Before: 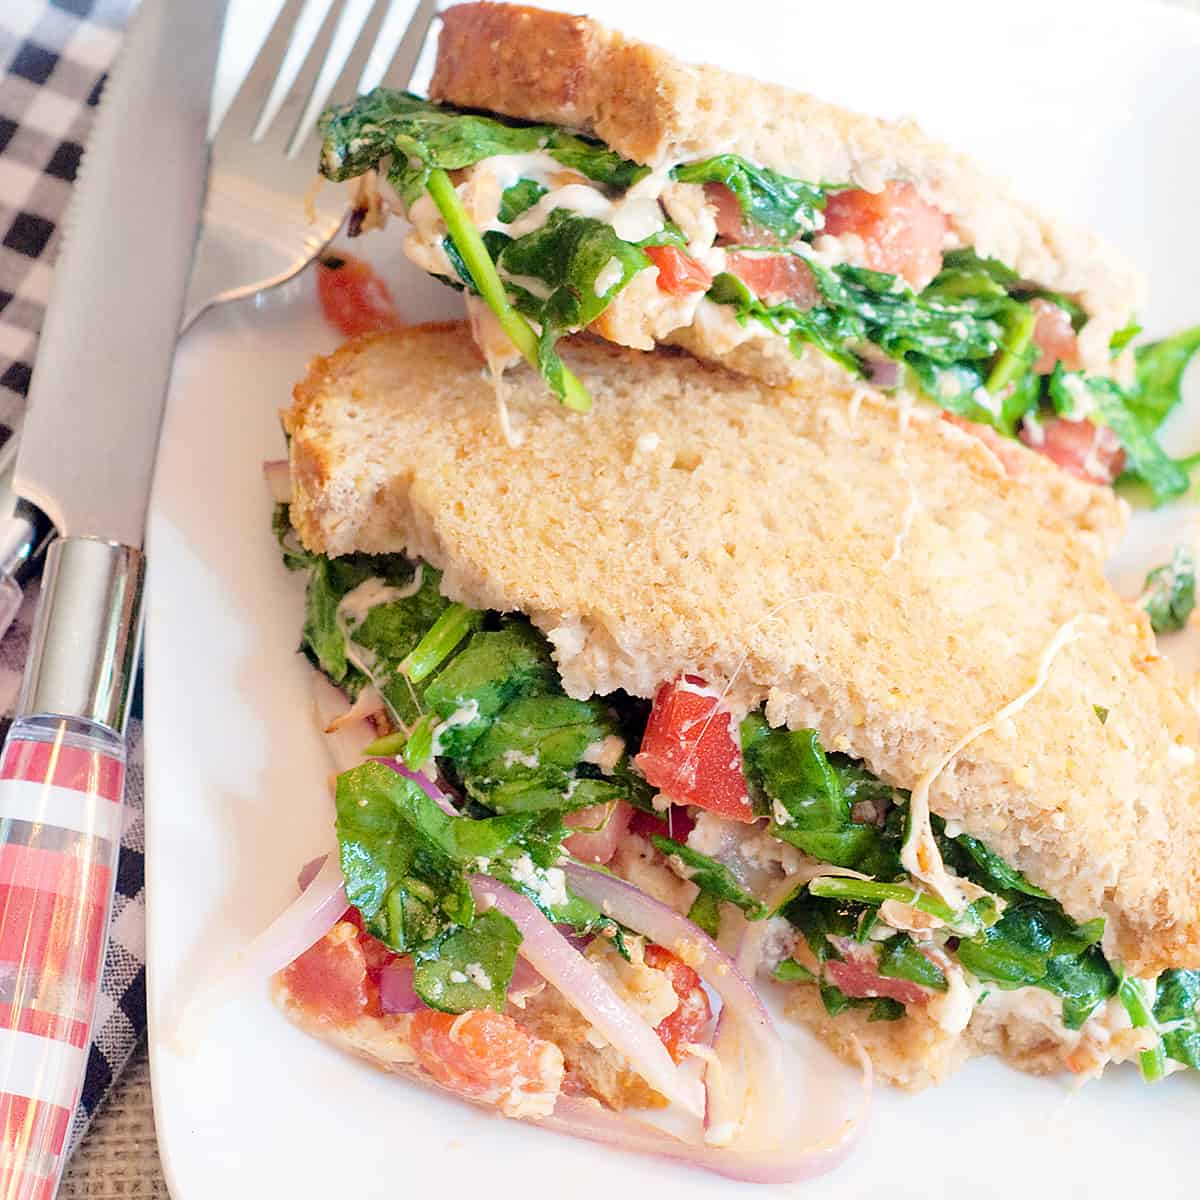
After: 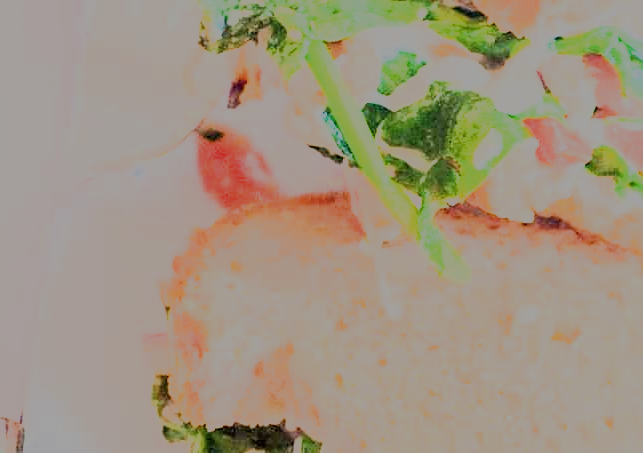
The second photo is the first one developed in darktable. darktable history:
crop: left 10.142%, top 10.675%, right 36.225%, bottom 51.533%
exposure: black level correction 0, exposure 1.199 EV, compensate highlight preservation false
filmic rgb: black relative exposure -13.09 EV, white relative exposure 4 EV, target white luminance 85.035%, hardness 6.31, latitude 41.34%, contrast 0.865, shadows ↔ highlights balance 9.25%
